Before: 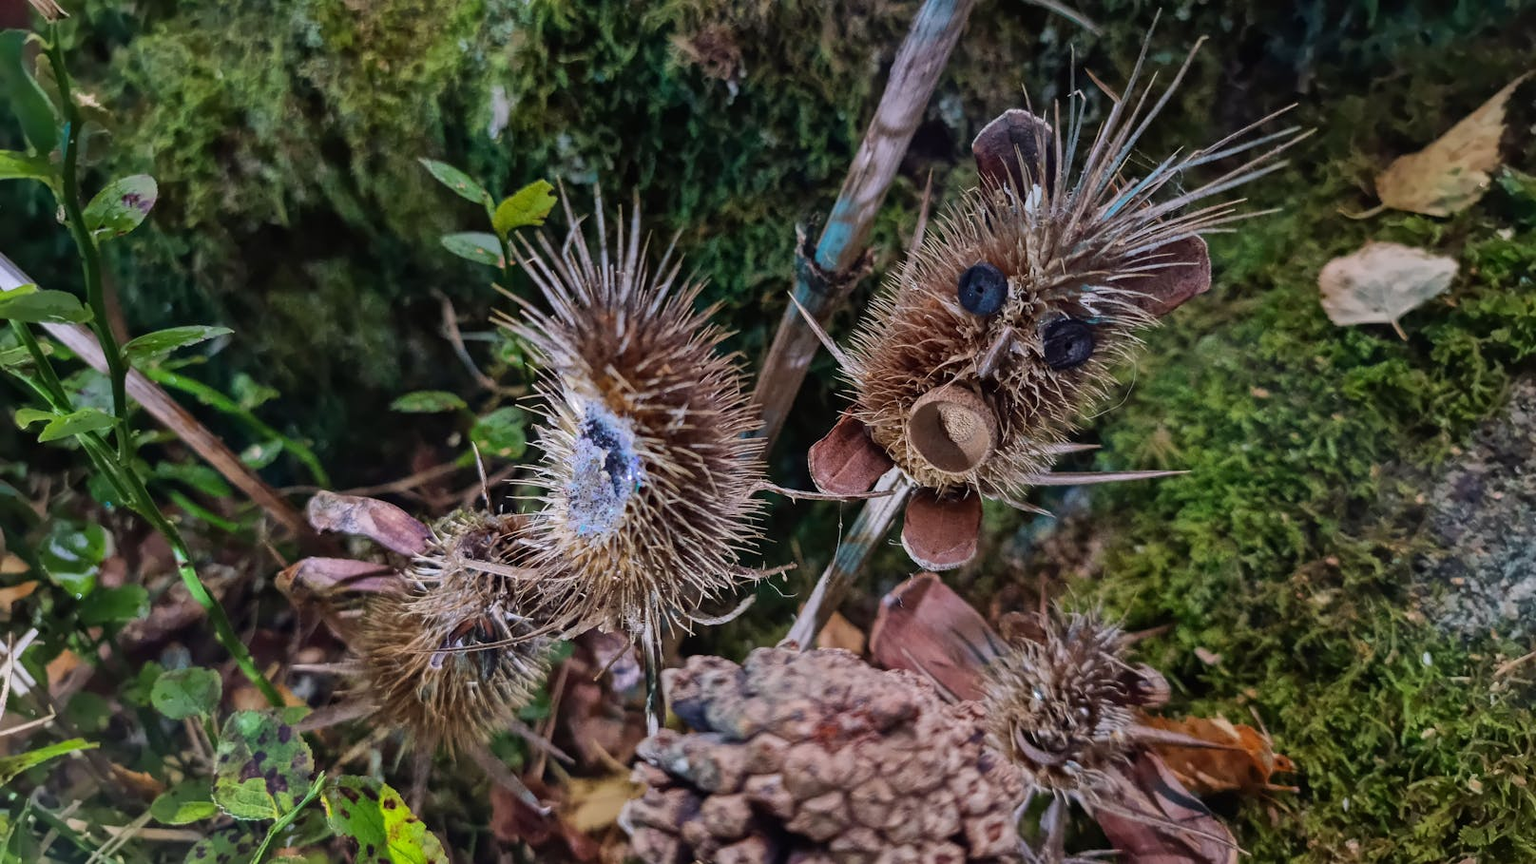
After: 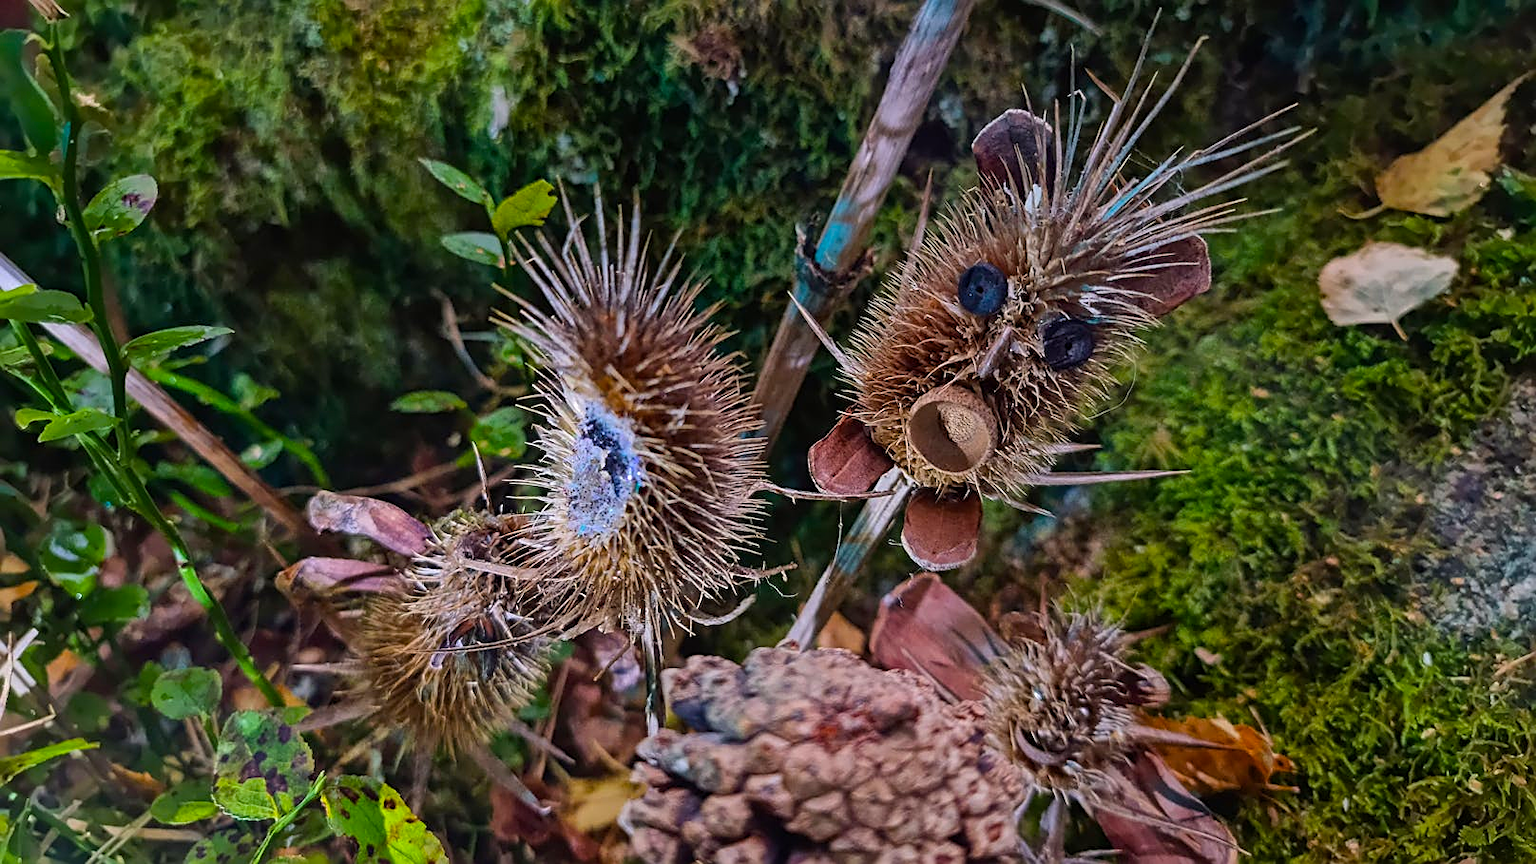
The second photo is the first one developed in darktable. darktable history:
sharpen: on, module defaults
color balance rgb: power › hue 62.12°, perceptual saturation grading › global saturation 30.865%, global vibrance 20%
